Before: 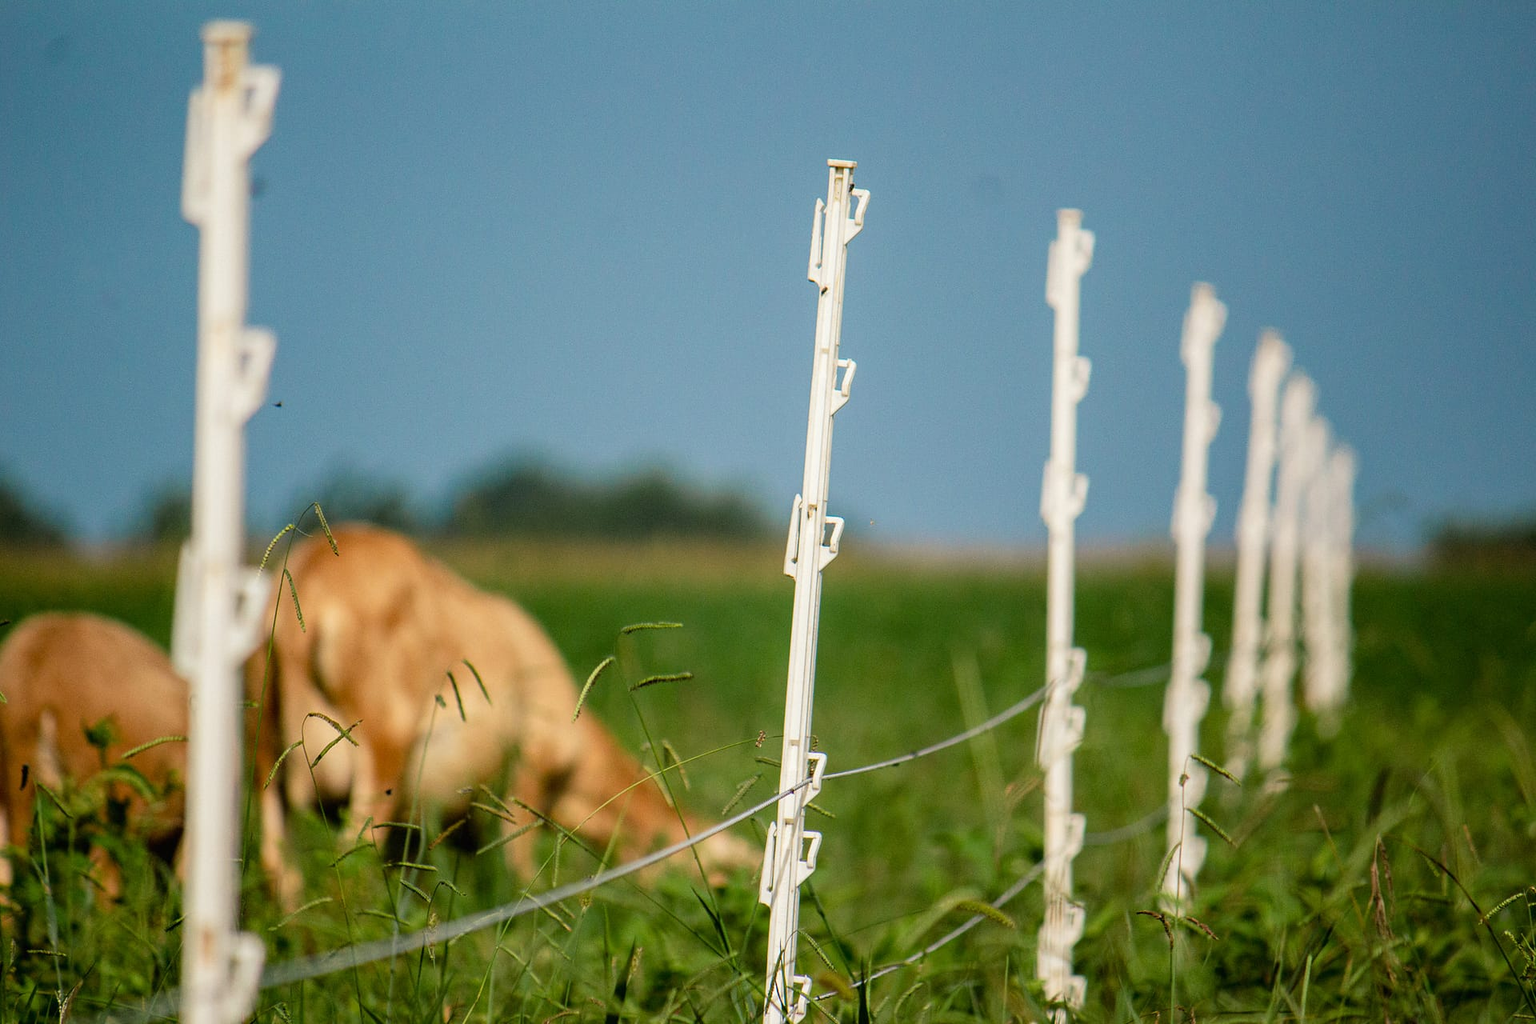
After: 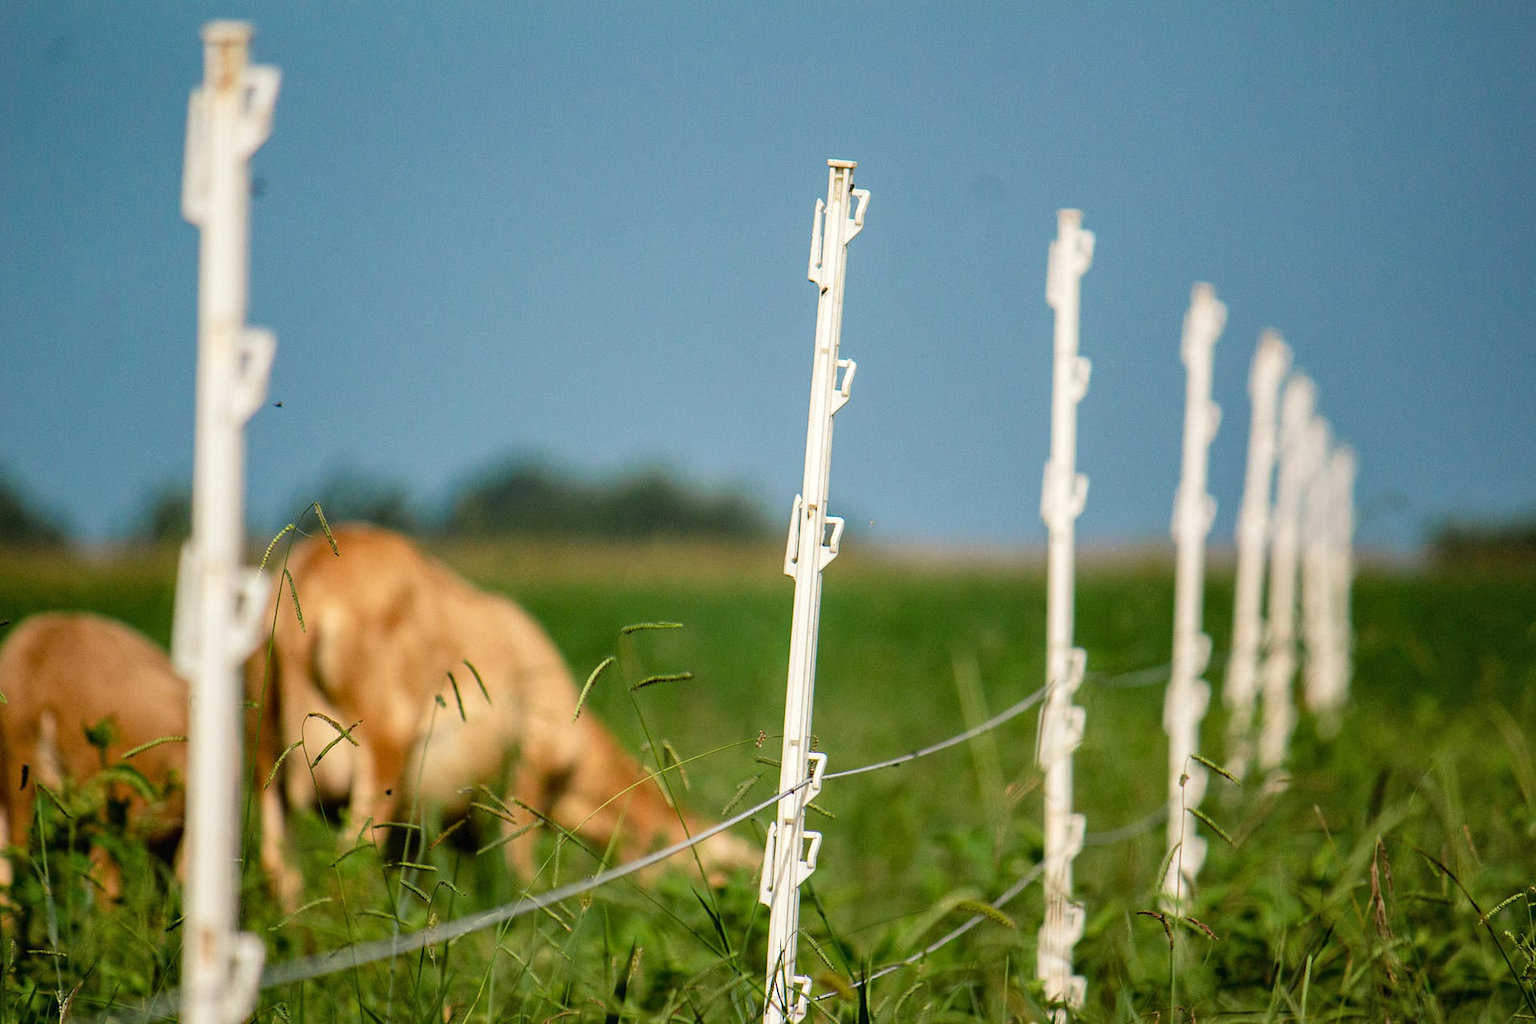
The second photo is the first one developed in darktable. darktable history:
exposure: exposure 0.131 EV, compensate highlight preservation false
shadows and highlights: shadows 32, highlights -32, soften with gaussian
